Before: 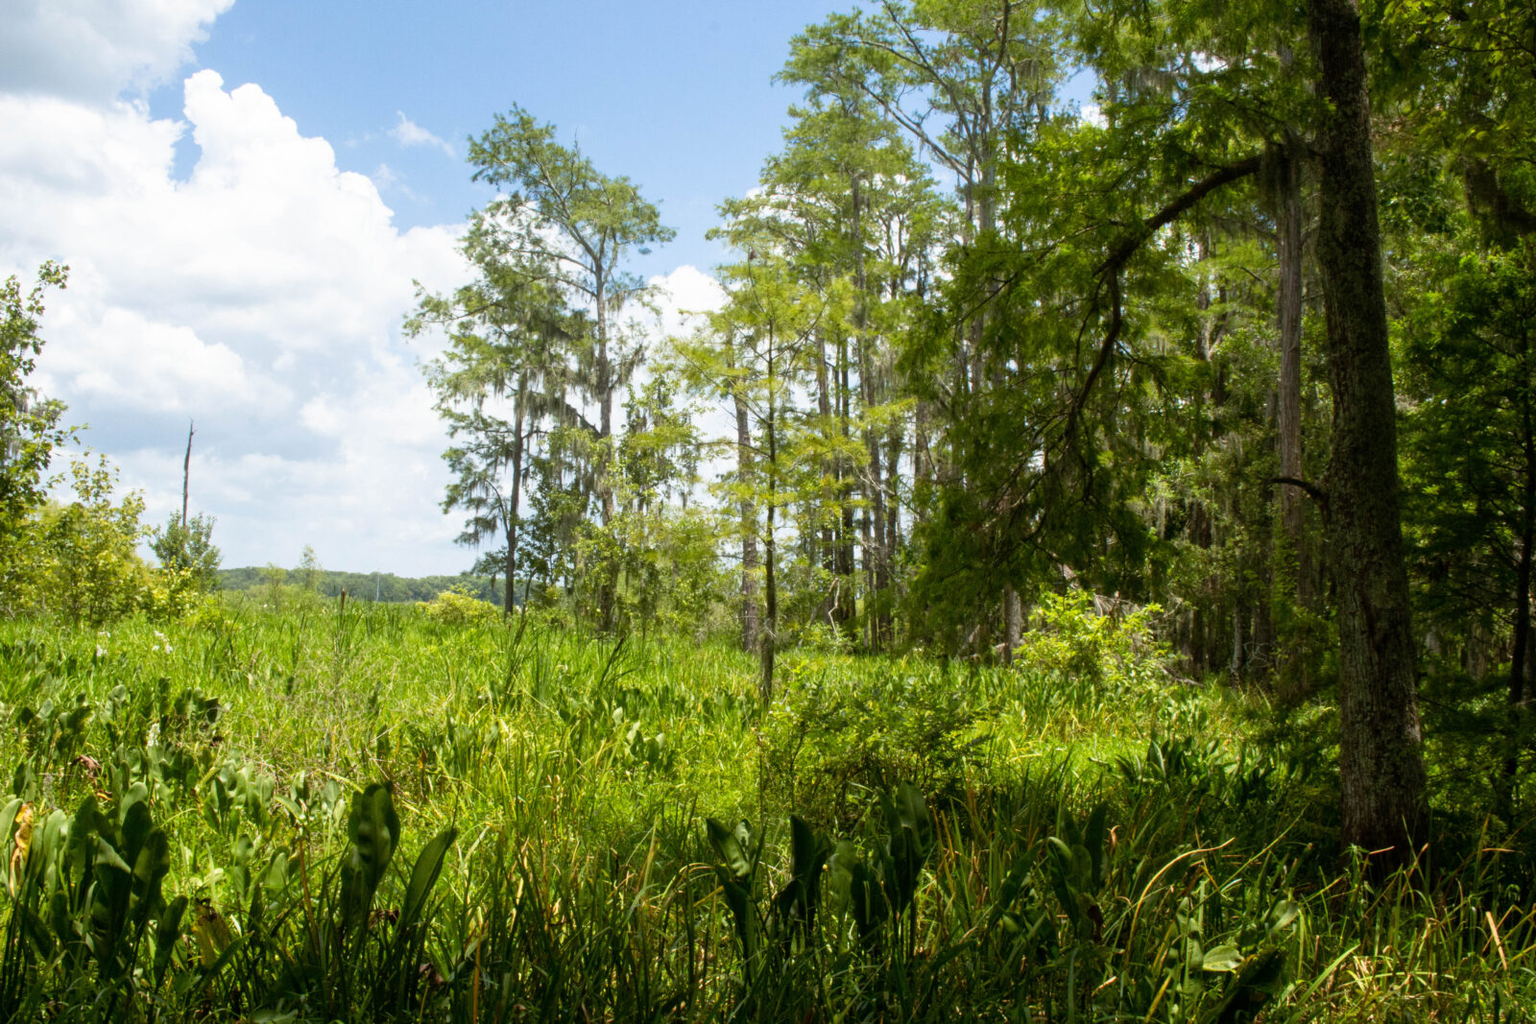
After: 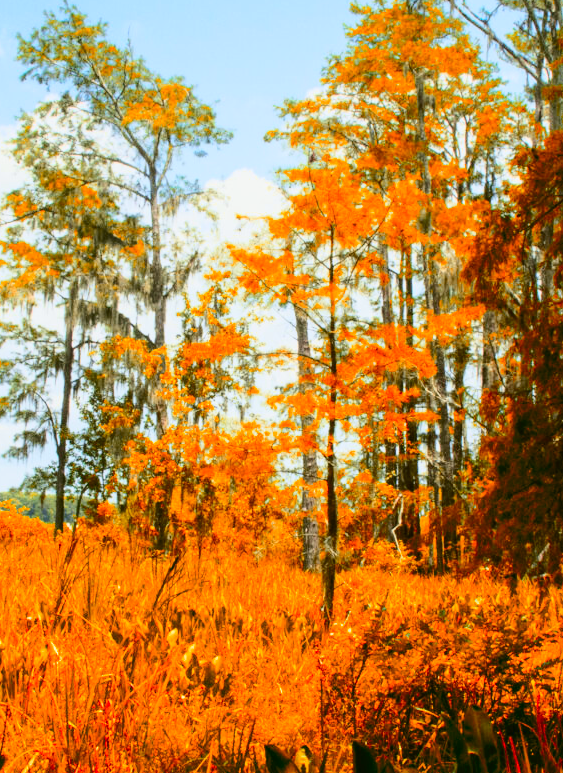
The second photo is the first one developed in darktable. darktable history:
exposure: black level correction 0.001, compensate highlight preservation false
crop and rotate: left 29.476%, top 10.214%, right 35.32%, bottom 17.333%
tone curve: curves: ch0 [(0.003, 0.023) (0.071, 0.052) (0.236, 0.197) (0.466, 0.557) (0.644, 0.748) (0.803, 0.88) (0.994, 0.968)]; ch1 [(0, 0) (0.262, 0.227) (0.417, 0.386) (0.469, 0.467) (0.502, 0.498) (0.528, 0.53) (0.573, 0.57) (0.605, 0.621) (0.644, 0.671) (0.686, 0.728) (0.994, 0.987)]; ch2 [(0, 0) (0.262, 0.188) (0.385, 0.353) (0.427, 0.424) (0.495, 0.493) (0.515, 0.534) (0.547, 0.556) (0.589, 0.613) (0.644, 0.748) (1, 1)], color space Lab, independent channels, preserve colors none
color zones: curves: ch1 [(0.24, 0.634) (0.75, 0.5)]; ch2 [(0.253, 0.437) (0.745, 0.491)], mix 102.12%
